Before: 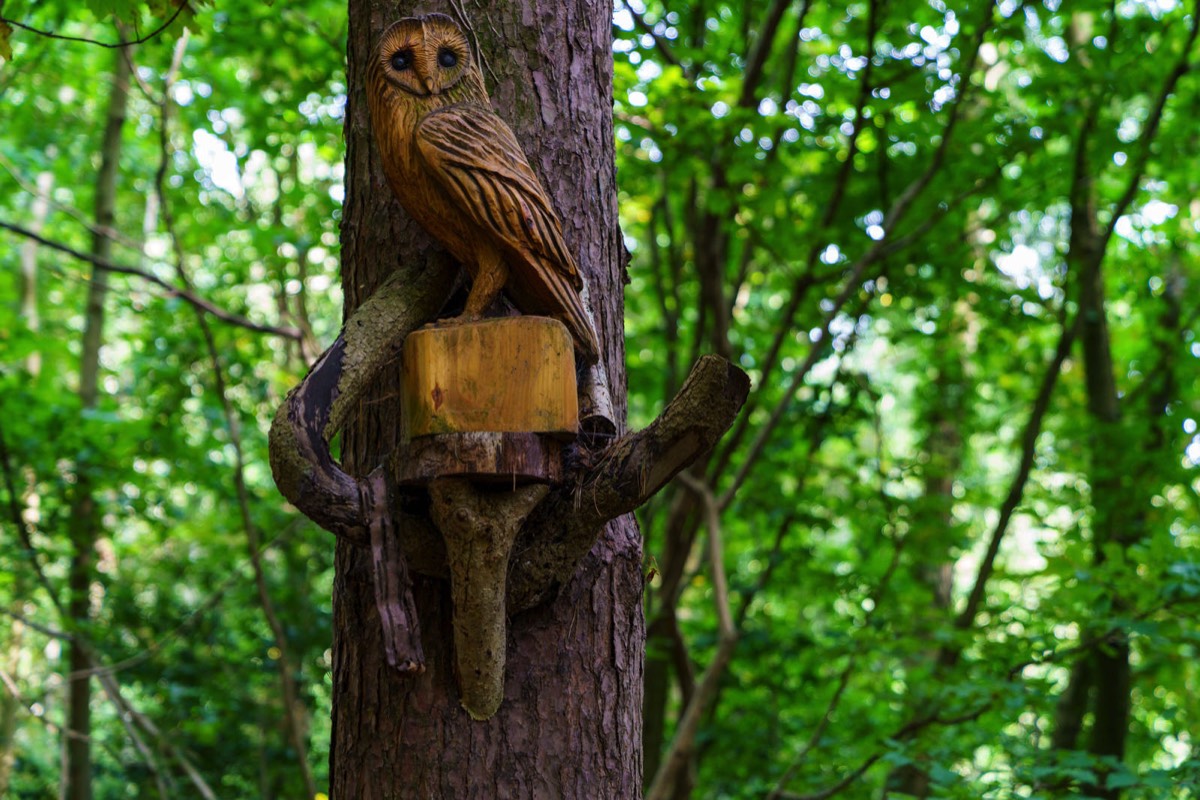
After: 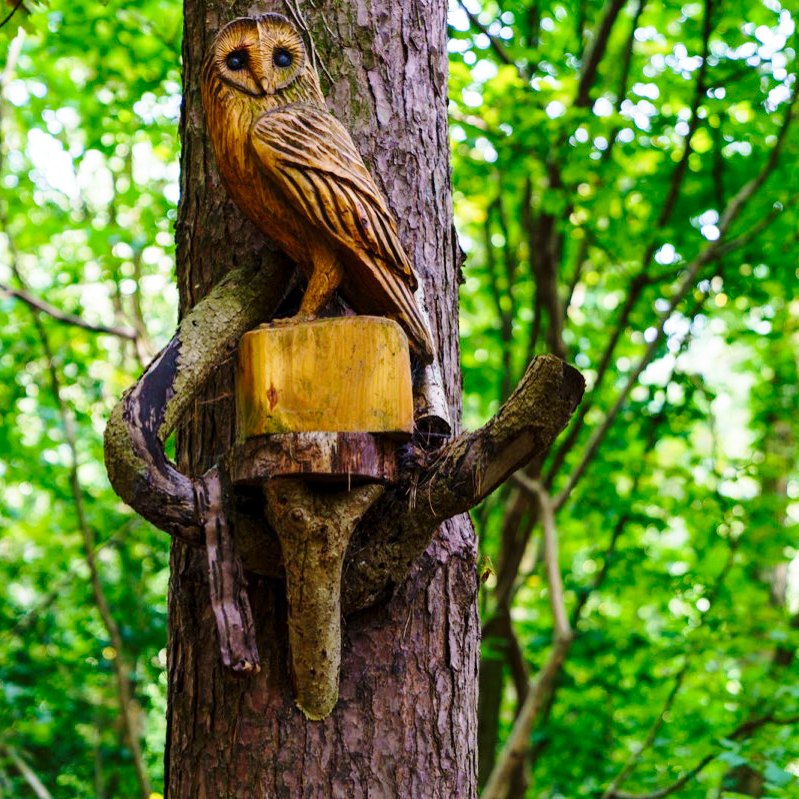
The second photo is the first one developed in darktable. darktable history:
crop and rotate: left 13.756%, right 19.636%
base curve: curves: ch0 [(0, 0) (0.028, 0.03) (0.121, 0.232) (0.46, 0.748) (0.859, 0.968) (1, 1)], preserve colors none
